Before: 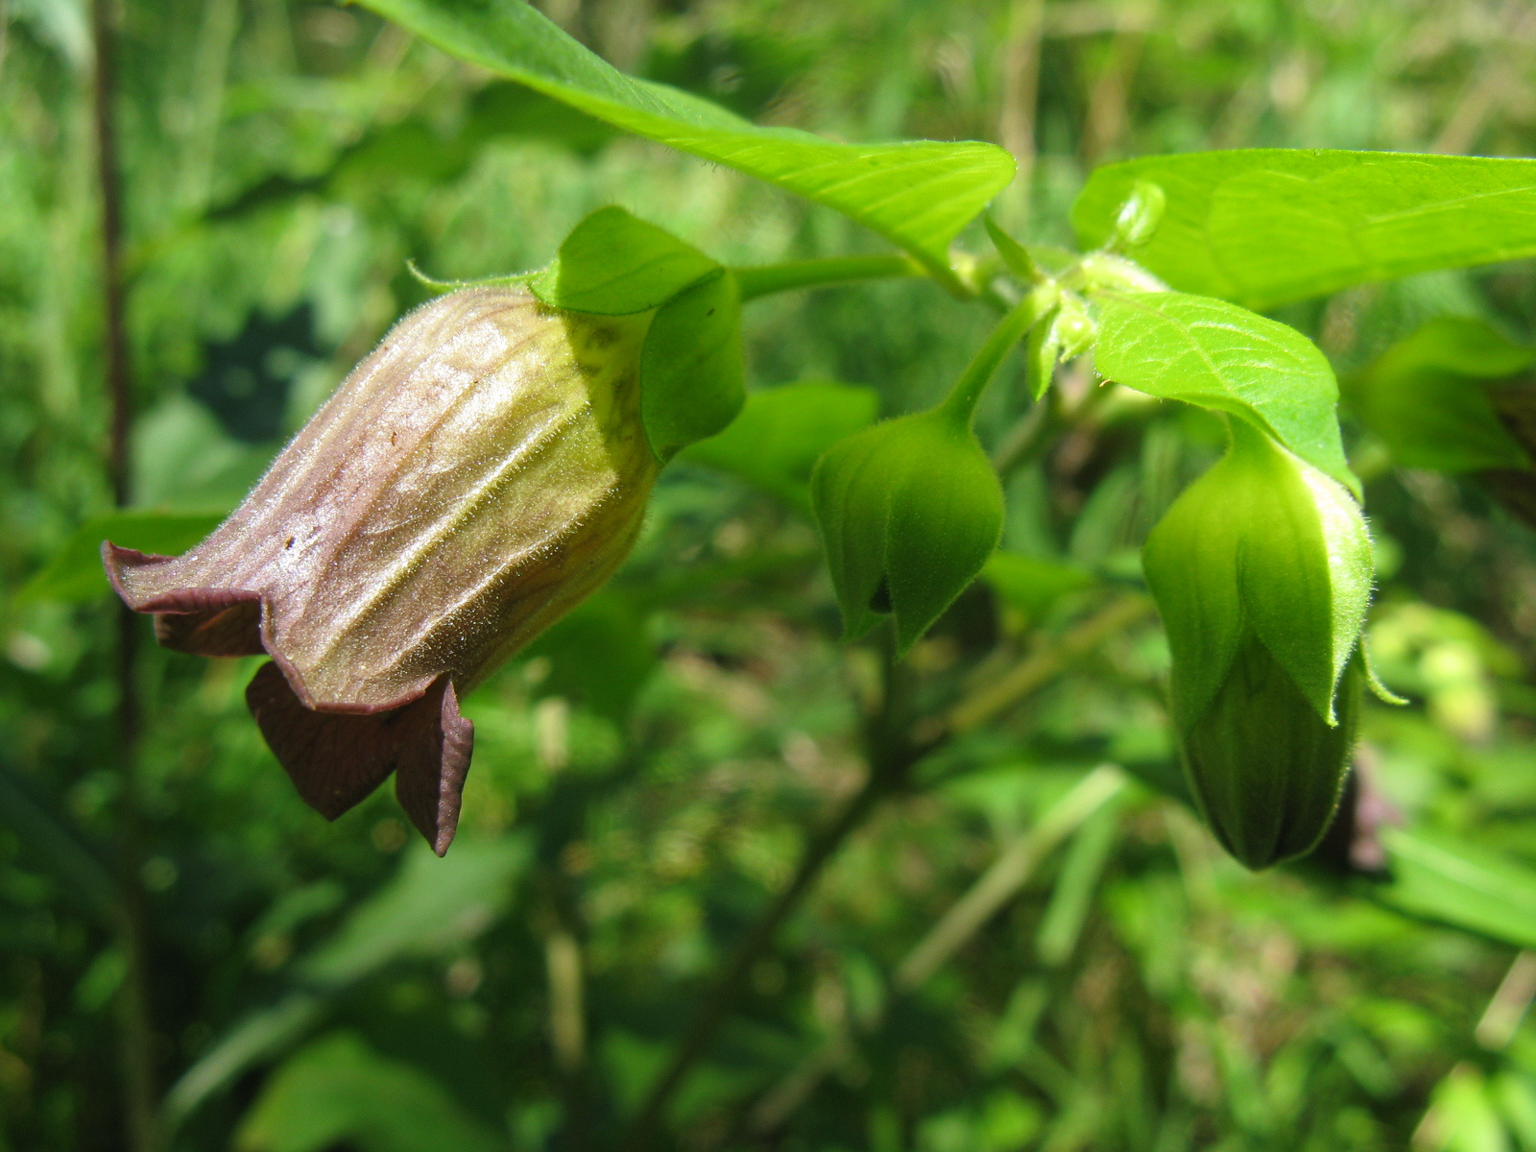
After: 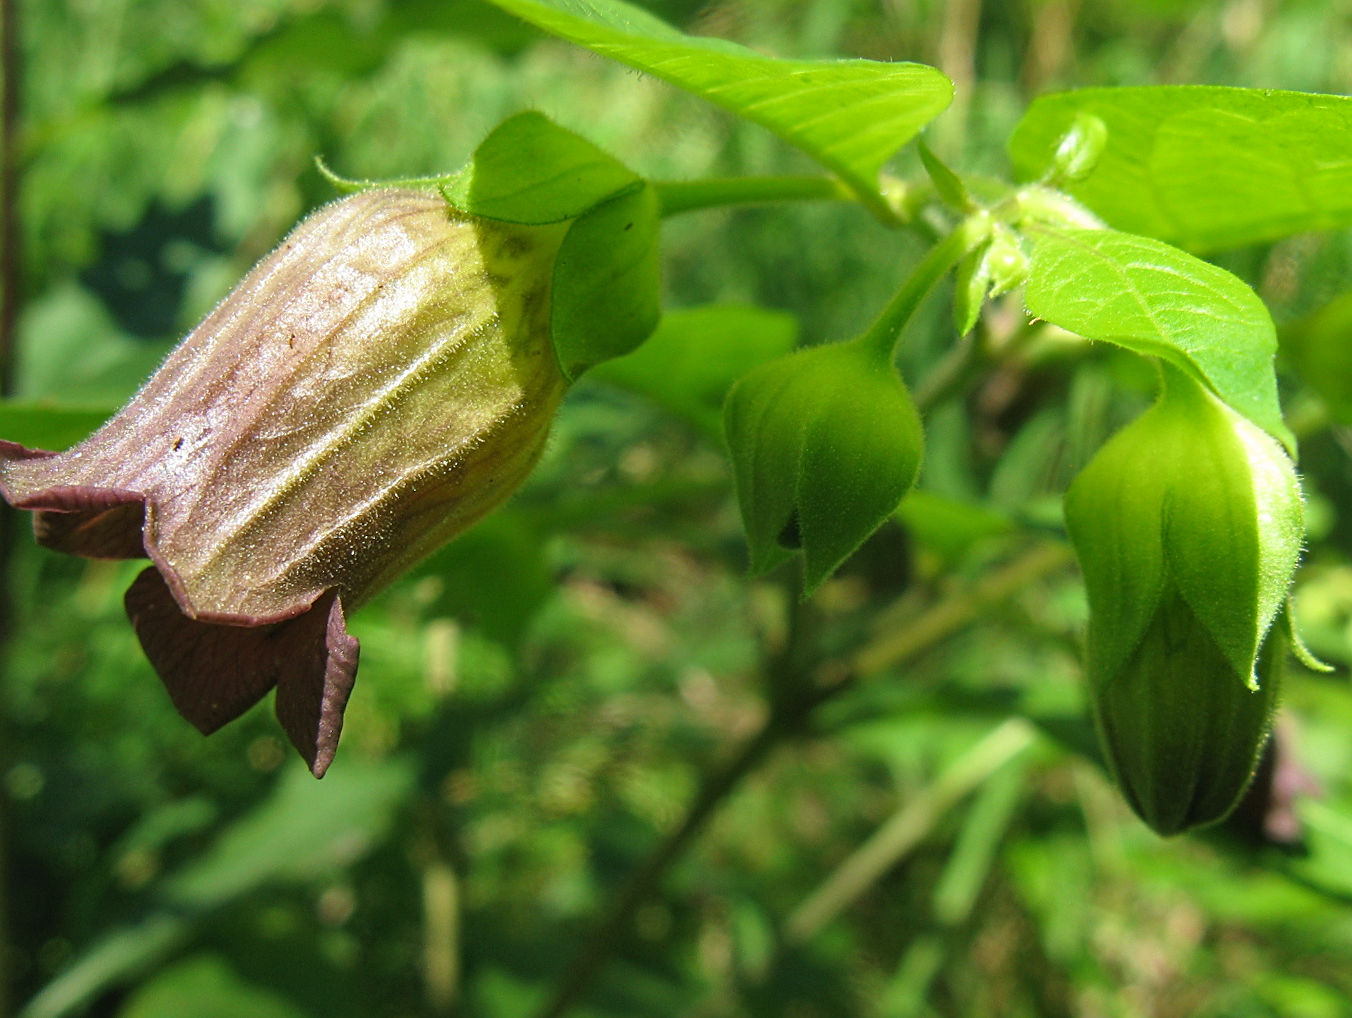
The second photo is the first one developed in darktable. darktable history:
sharpen: on, module defaults
crop and rotate: angle -2.94°, left 5.075%, top 5.218%, right 4.731%, bottom 4.246%
velvia: strength 14.97%
shadows and highlights: shadows 36.59, highlights -28.11, shadows color adjustment 99.15%, highlights color adjustment 0.393%, soften with gaussian
